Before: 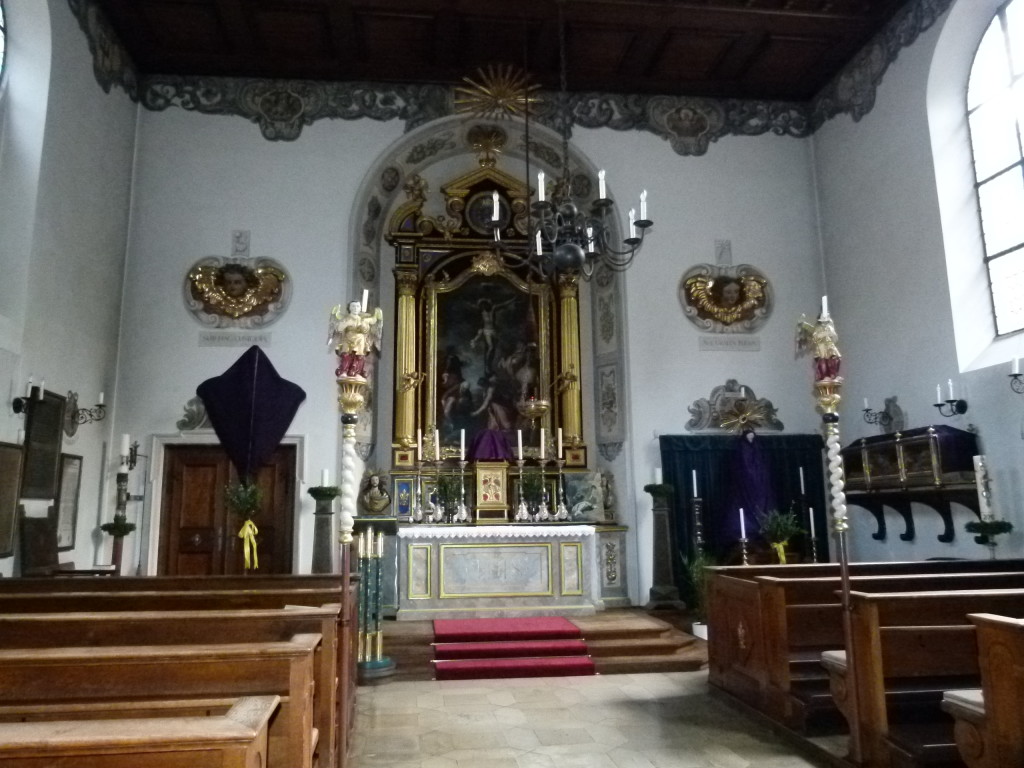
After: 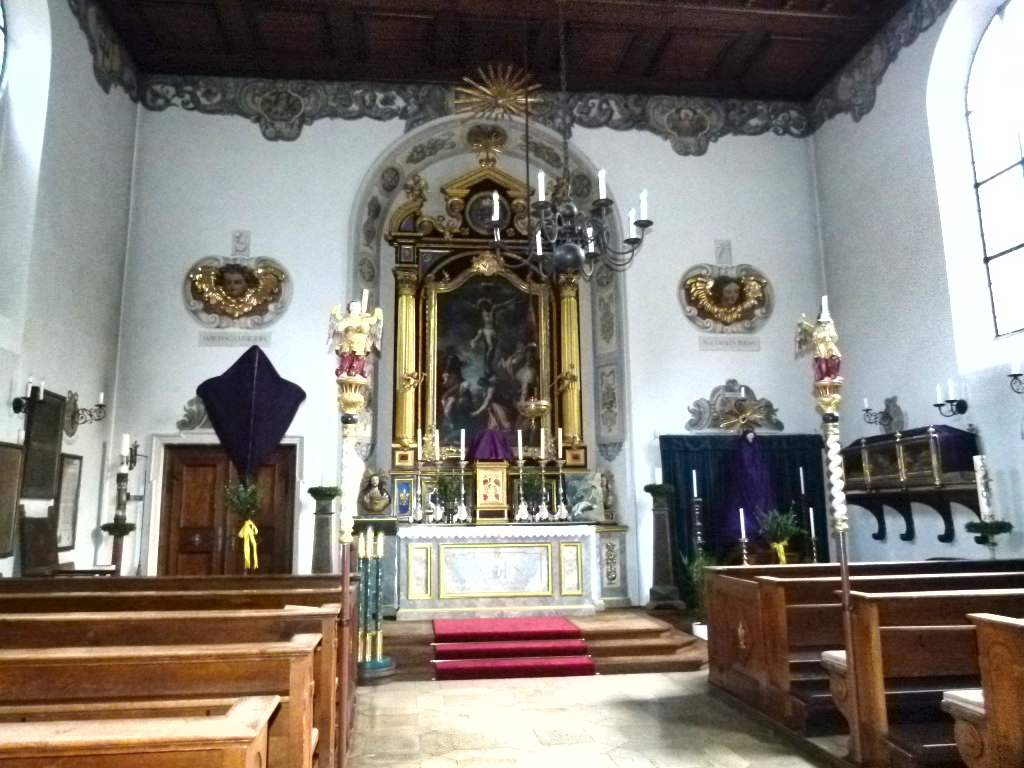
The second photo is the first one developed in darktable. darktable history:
shadows and highlights: low approximation 0.01, soften with gaussian
exposure: exposure 1.061 EV, compensate highlight preservation false
